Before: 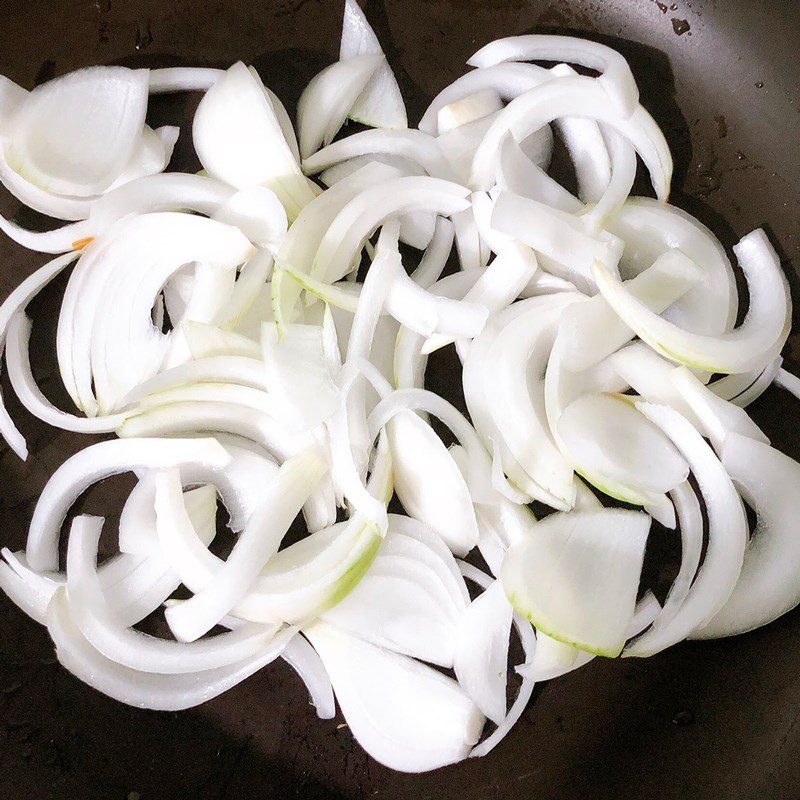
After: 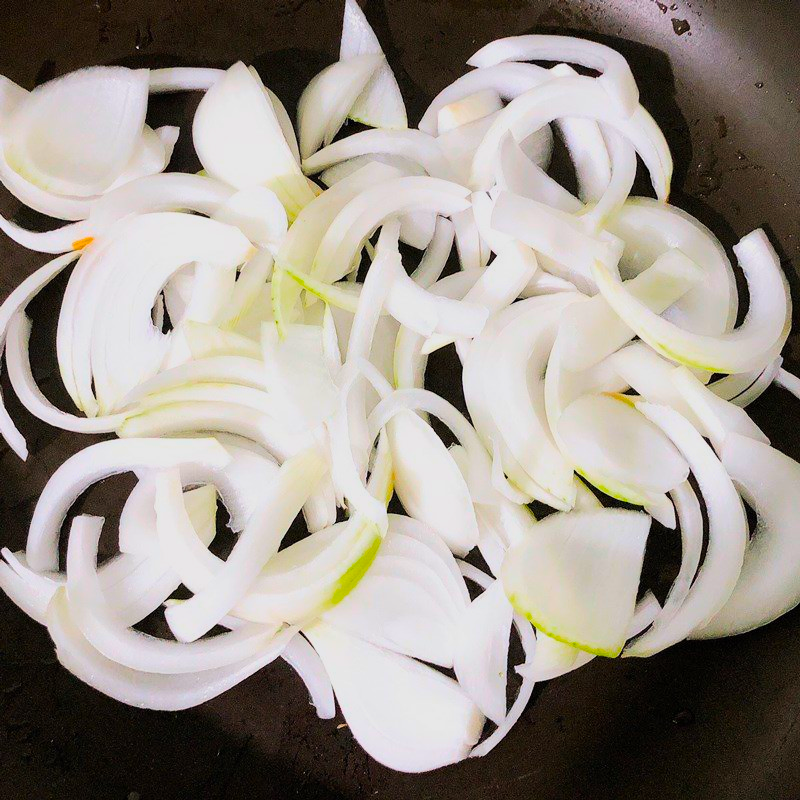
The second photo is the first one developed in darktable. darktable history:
tone curve: curves: ch0 [(0, 0) (0.091, 0.066) (0.184, 0.16) (0.491, 0.519) (0.748, 0.765) (1, 0.919)]; ch1 [(0, 0) (0.179, 0.173) (0.322, 0.32) (0.424, 0.424) (0.502, 0.504) (0.56, 0.578) (0.631, 0.675) (0.777, 0.806) (1, 1)]; ch2 [(0, 0) (0.434, 0.447) (0.483, 0.487) (0.547, 0.573) (0.676, 0.673) (1, 1)], color space Lab, linked channels, preserve colors none
color balance rgb: power › hue 71.59°, perceptual saturation grading › global saturation 61.619%, perceptual saturation grading › highlights 20.175%, perceptual saturation grading › shadows -49.993%, global vibrance 14.208%
